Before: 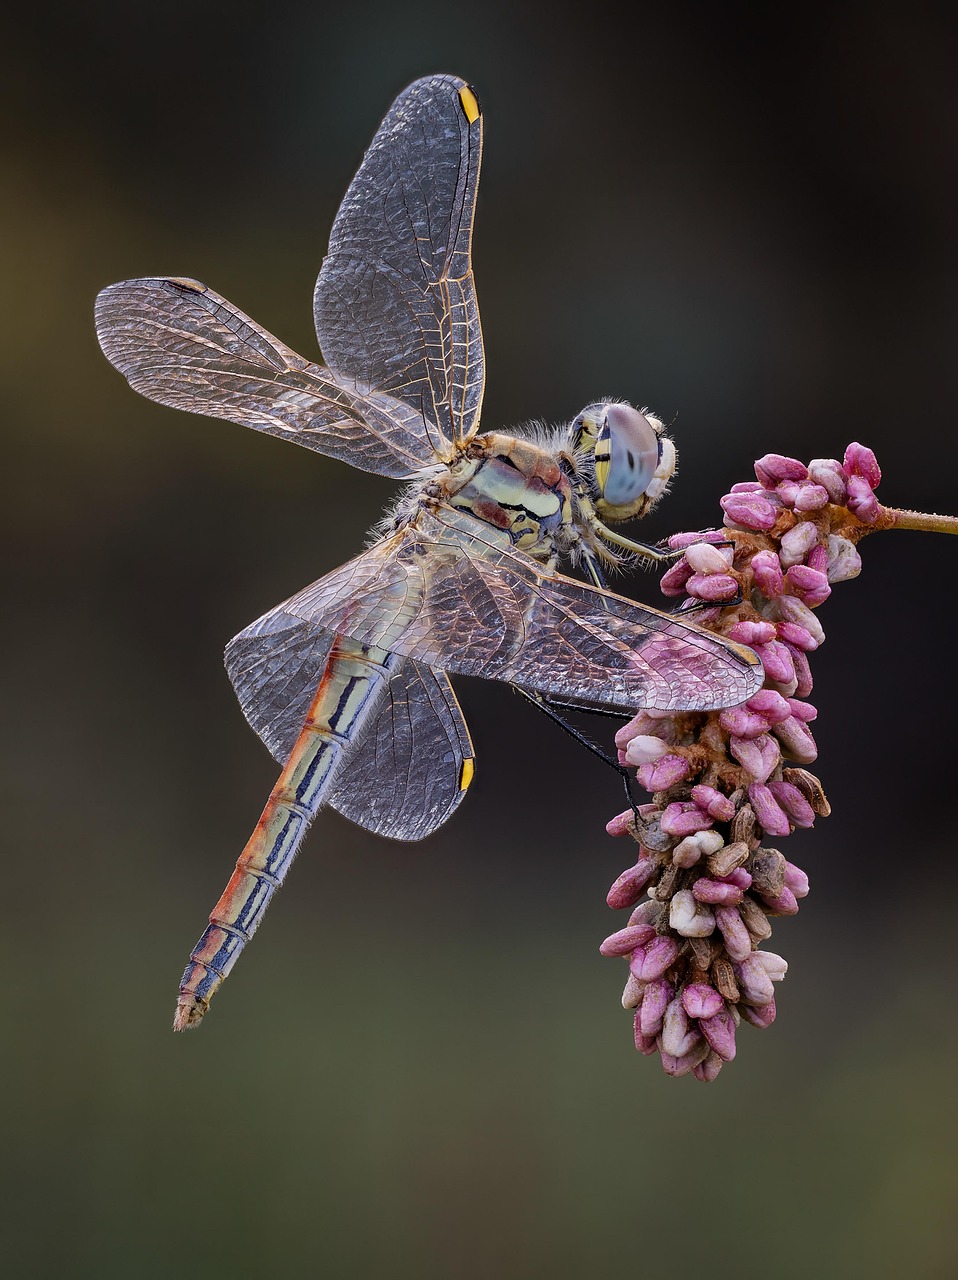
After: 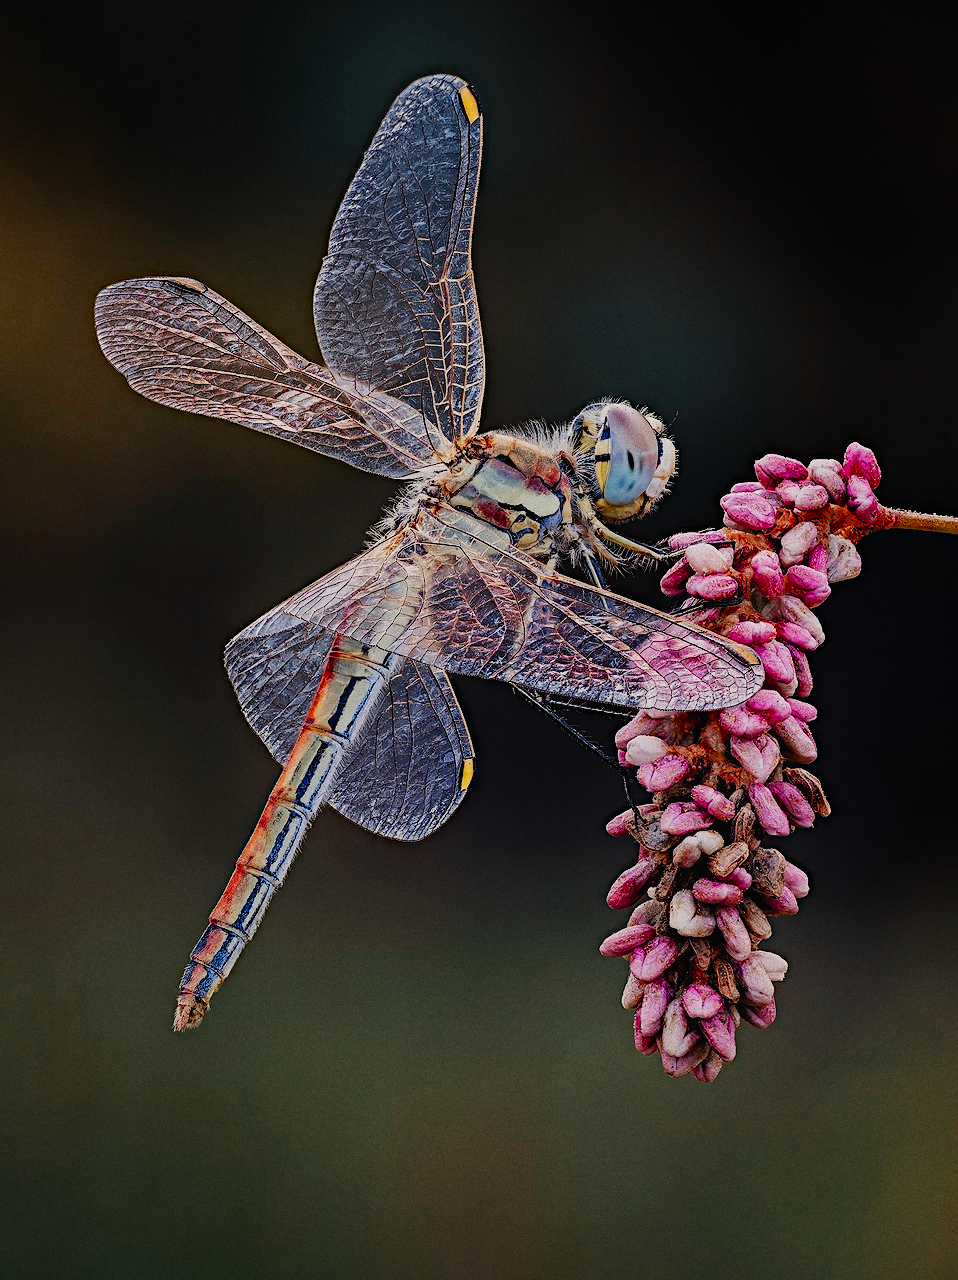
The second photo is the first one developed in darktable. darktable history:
contrast equalizer "negative clarity": octaves 7, y [[0.6 ×6], [0.55 ×6], [0 ×6], [0 ×6], [0 ×6]], mix -0.3
color equalizer "creative | pacific": saturation › orange 1.03, saturation › yellow 0.883, saturation › green 0.883, saturation › blue 1.08, saturation › magenta 1.05, hue › orange -4.88, hue › green 8.78, brightness › red 1.06, brightness › orange 1.08, brightness › yellow 0.916, brightness › green 0.916, brightness › cyan 1.04, brightness › blue 1.12, brightness › magenta 1.07 | blend: blend mode normal, opacity 100%; mask: uniform (no mask)
diffuse or sharpen "_builtin_sharpen demosaicing | AA filter": edge sensitivity 1, 1st order anisotropy 100%, 2nd order anisotropy 100%, 3rd order anisotropy 100%, 4th order anisotropy 100%, 1st order speed -25%, 2nd order speed -25%, 3rd order speed -25%, 4th order speed -25%
diffuse or sharpen "bloom 20%": radius span 32, 1st order speed 50%, 2nd order speed 50%, 3rd order speed 50%, 4th order speed 50% | blend: blend mode normal, opacity 20%; mask: uniform (no mask)
exposure "auto exposure": compensate highlight preservation false
grain "film": coarseness 0.09 ISO
rgb primaries "creative | pacific": red hue -0.042, red purity 1.1, green hue 0.047, green purity 1.12, blue hue -0.089, blue purity 0.937
sigmoid: contrast 1.7, skew -0.2, preserve hue 0%, red attenuation 0.1, red rotation 0.035, green attenuation 0.1, green rotation -0.017, blue attenuation 0.15, blue rotation -0.052, base primaries Rec2020
color balance rgb "creative | pacific film": shadows lift › chroma 2%, shadows lift › hue 219.6°, power › hue 313.2°, highlights gain › chroma 3%, highlights gain › hue 75.6°, global offset › luminance 0.5%, perceptual saturation grading › global saturation 15.33%, perceptual saturation grading › highlights -19.33%, perceptual saturation grading › shadows 20%, global vibrance 20%
